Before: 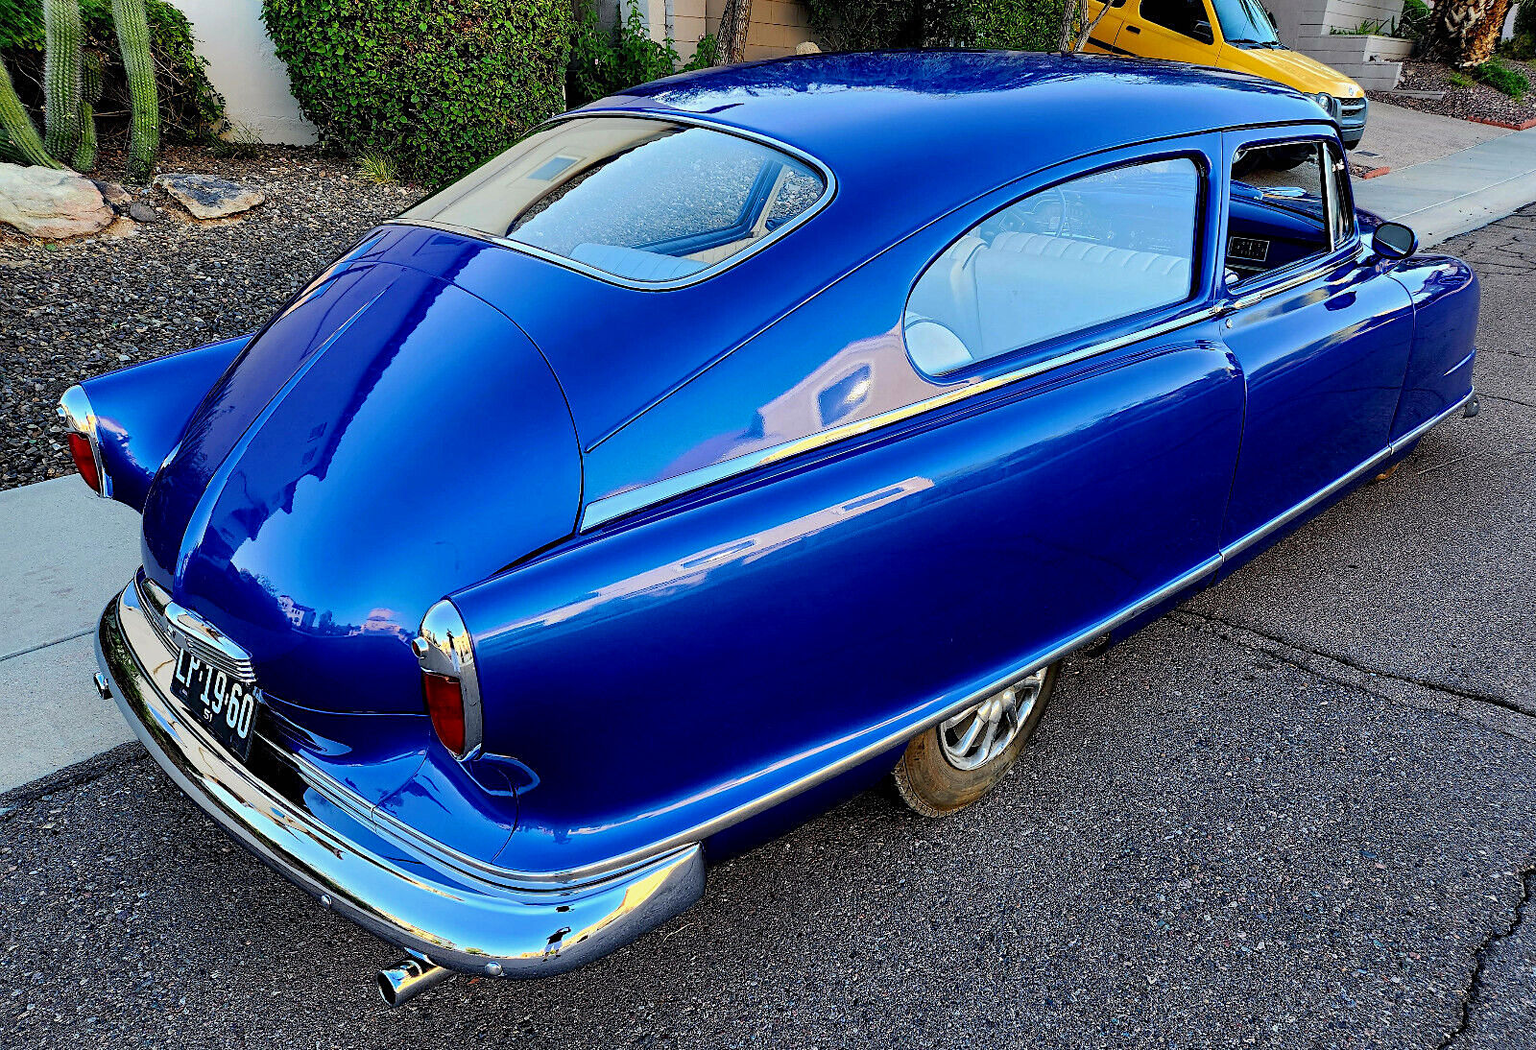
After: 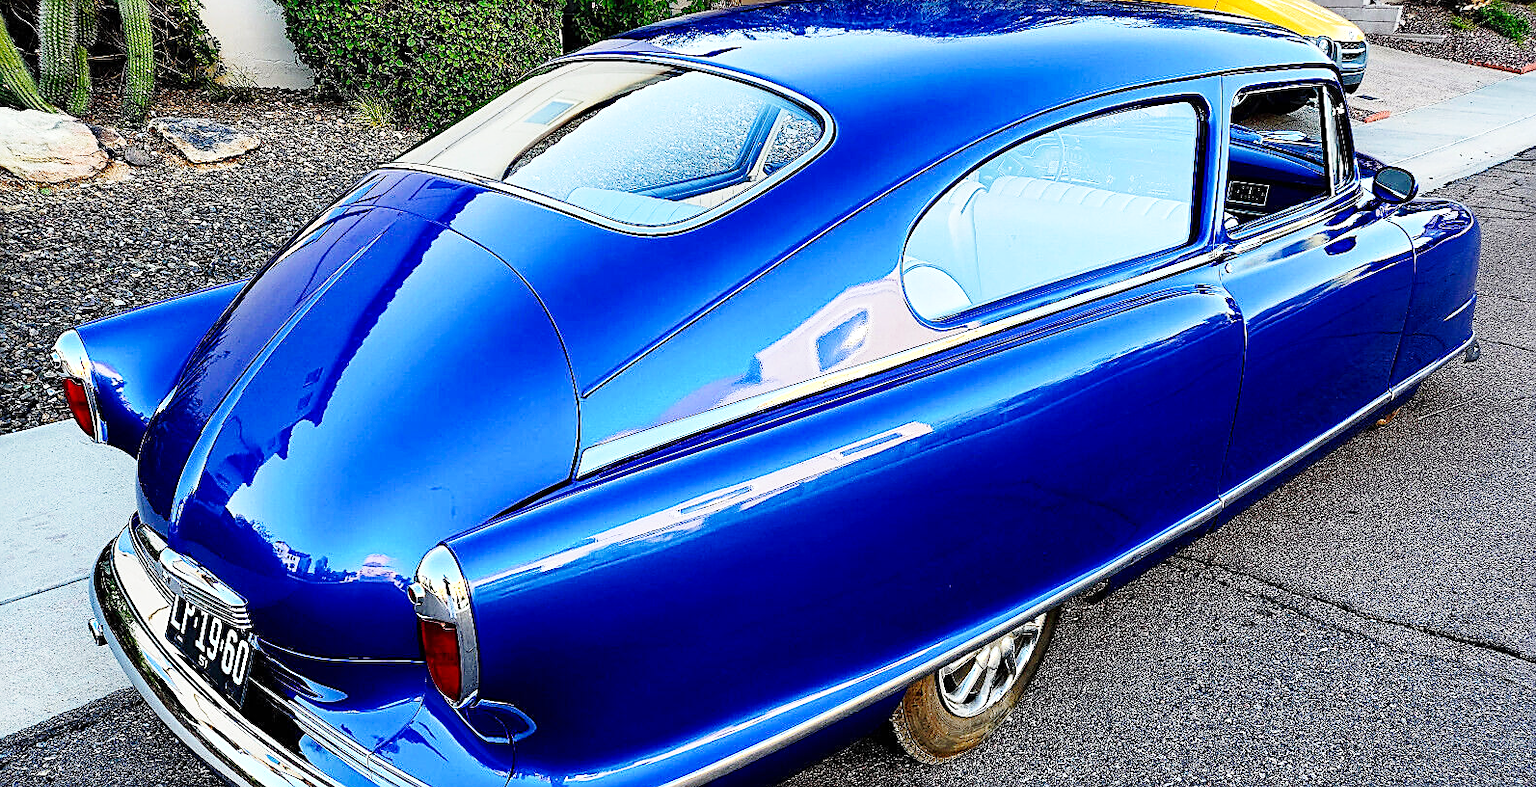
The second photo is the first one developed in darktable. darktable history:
base curve: curves: ch0 [(0, 0) (0.028, 0.03) (0.121, 0.232) (0.46, 0.748) (0.859, 0.968) (1, 1)], preserve colors none
sharpen: on, module defaults
crop: left 0.387%, top 5.469%, bottom 19.809%
tone equalizer: -8 EV -0.001 EV, -7 EV 0.001 EV, -6 EV -0.002 EV, -5 EV -0.003 EV, -4 EV -0.062 EV, -3 EV -0.222 EV, -2 EV -0.267 EV, -1 EV 0.105 EV, +0 EV 0.303 EV
